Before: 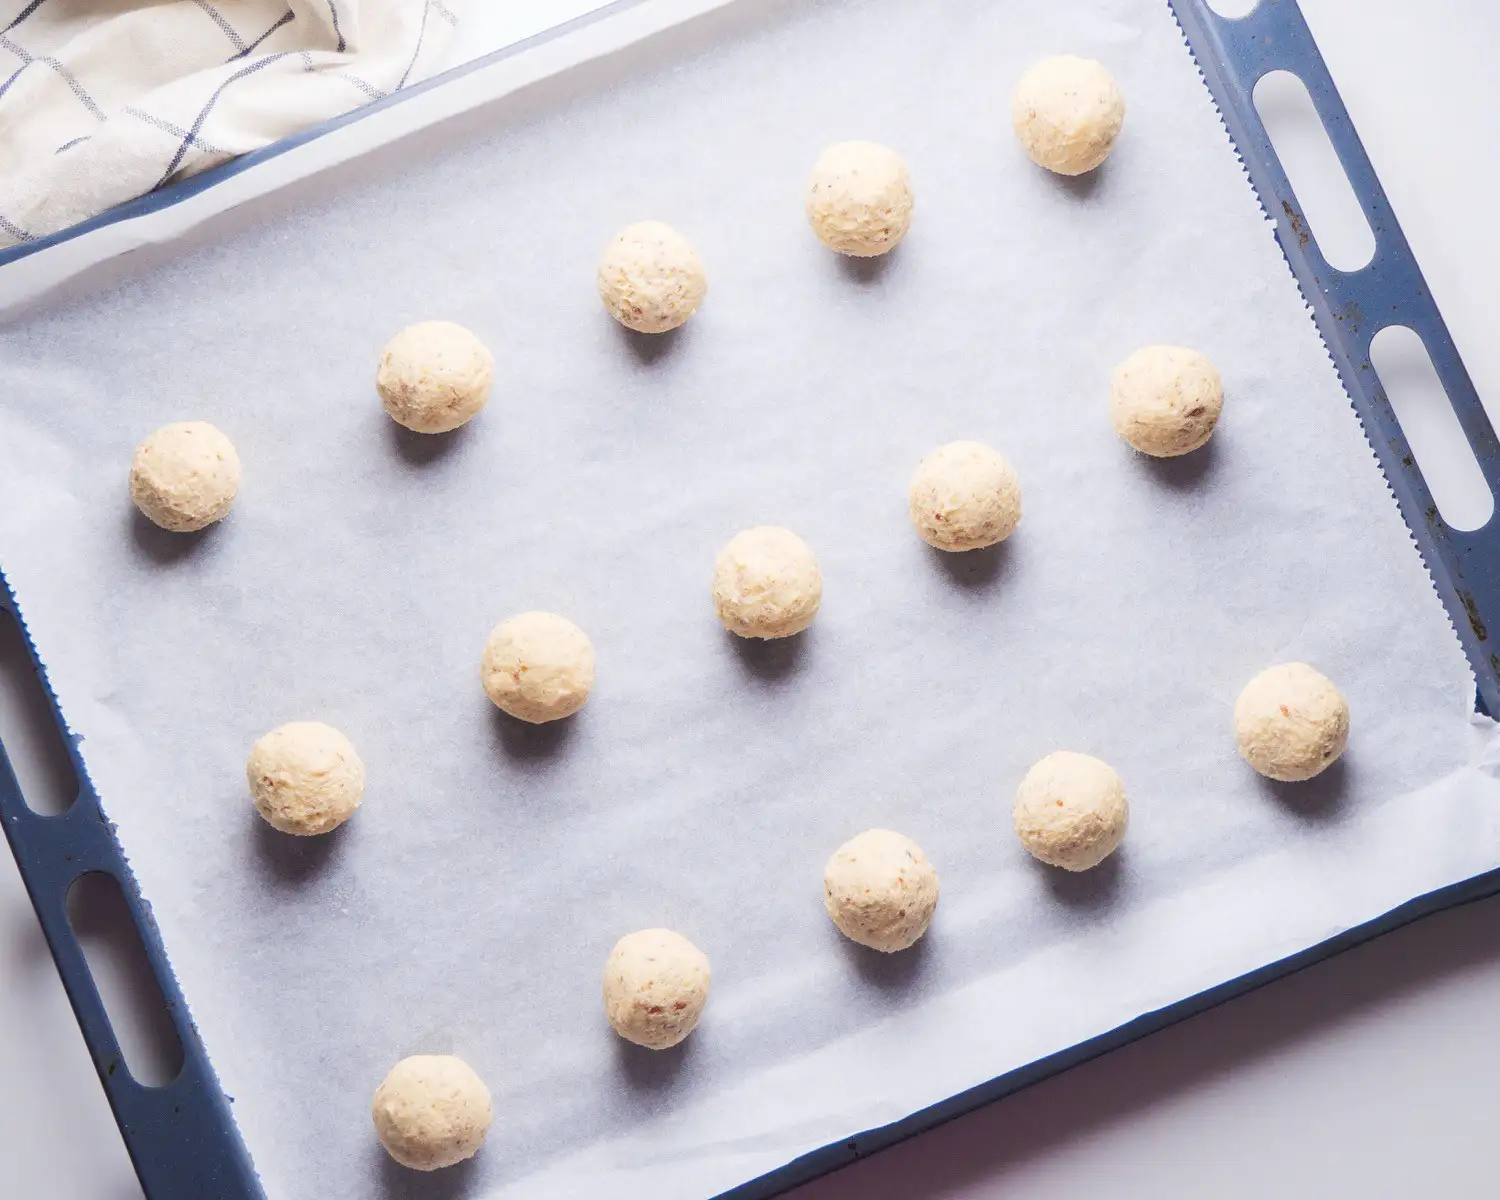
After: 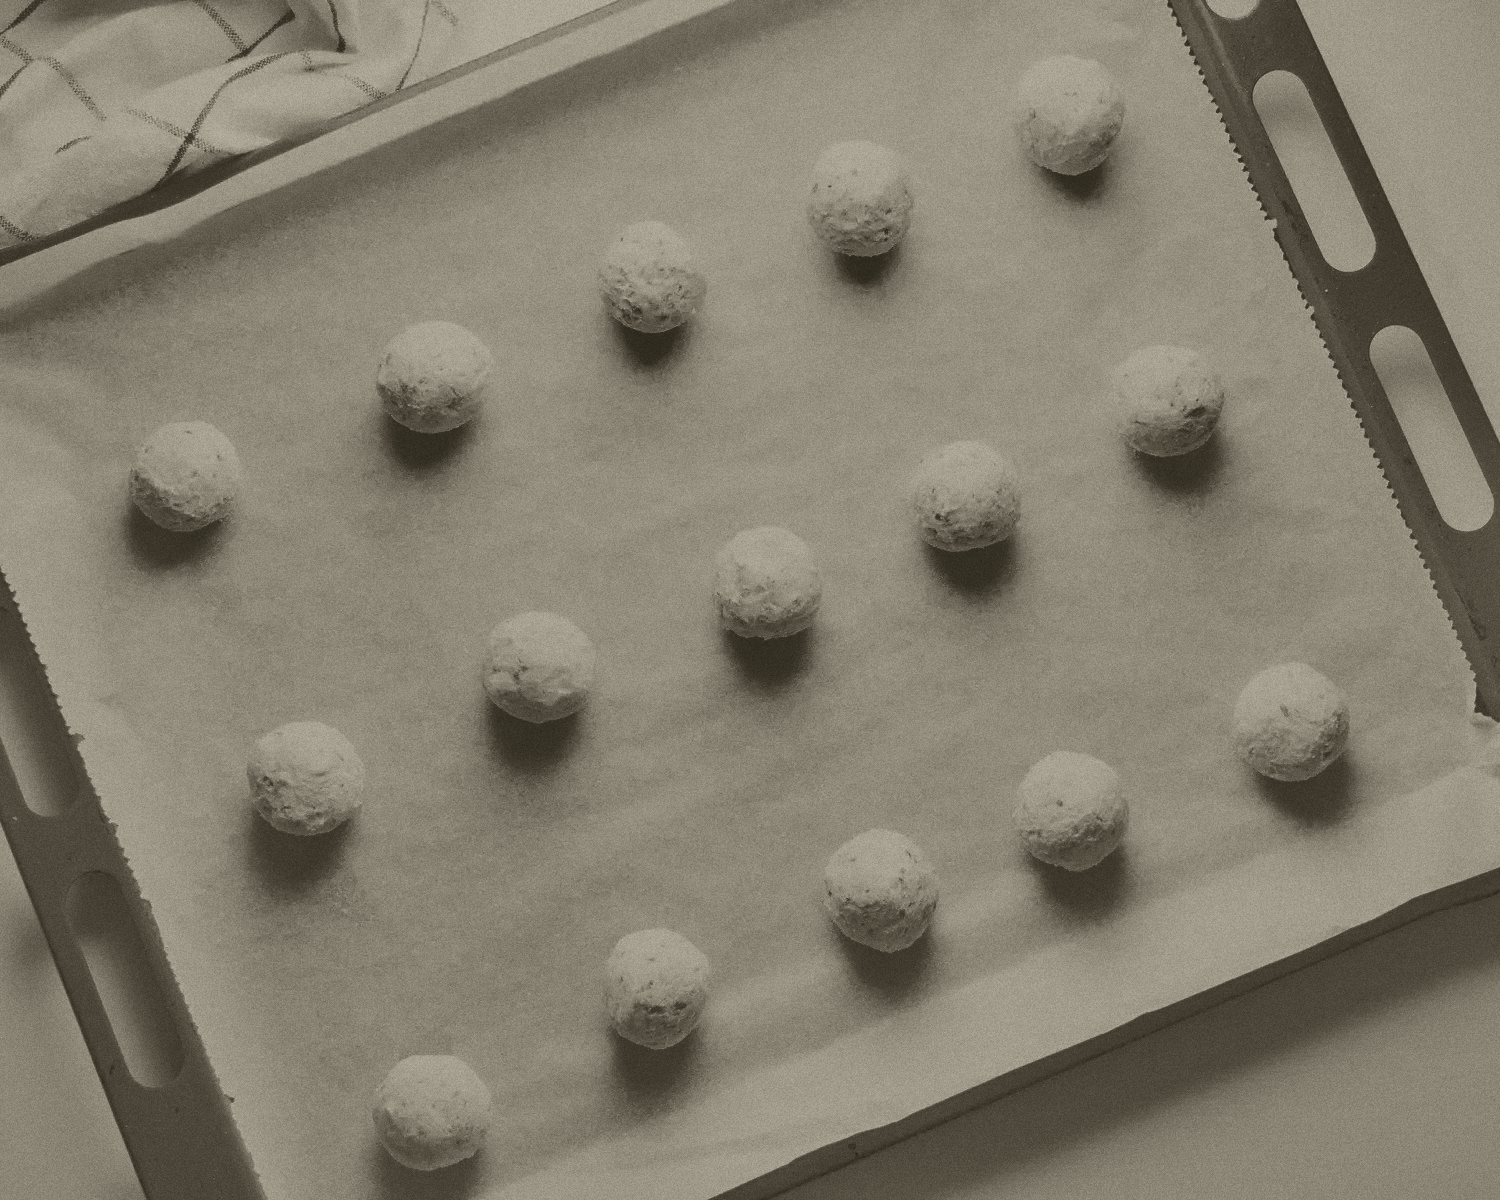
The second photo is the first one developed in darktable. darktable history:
tone equalizer: -7 EV 0.15 EV, -6 EV 0.6 EV, -5 EV 1.15 EV, -4 EV 1.33 EV, -3 EV 1.15 EV, -2 EV 0.6 EV, -1 EV 0.15 EV, mask exposure compensation -0.5 EV
grain: on, module defaults
colorize: hue 41.44°, saturation 22%, source mix 60%, lightness 10.61%
shadows and highlights: radius 118.69, shadows 42.21, highlights -61.56, soften with gaussian
